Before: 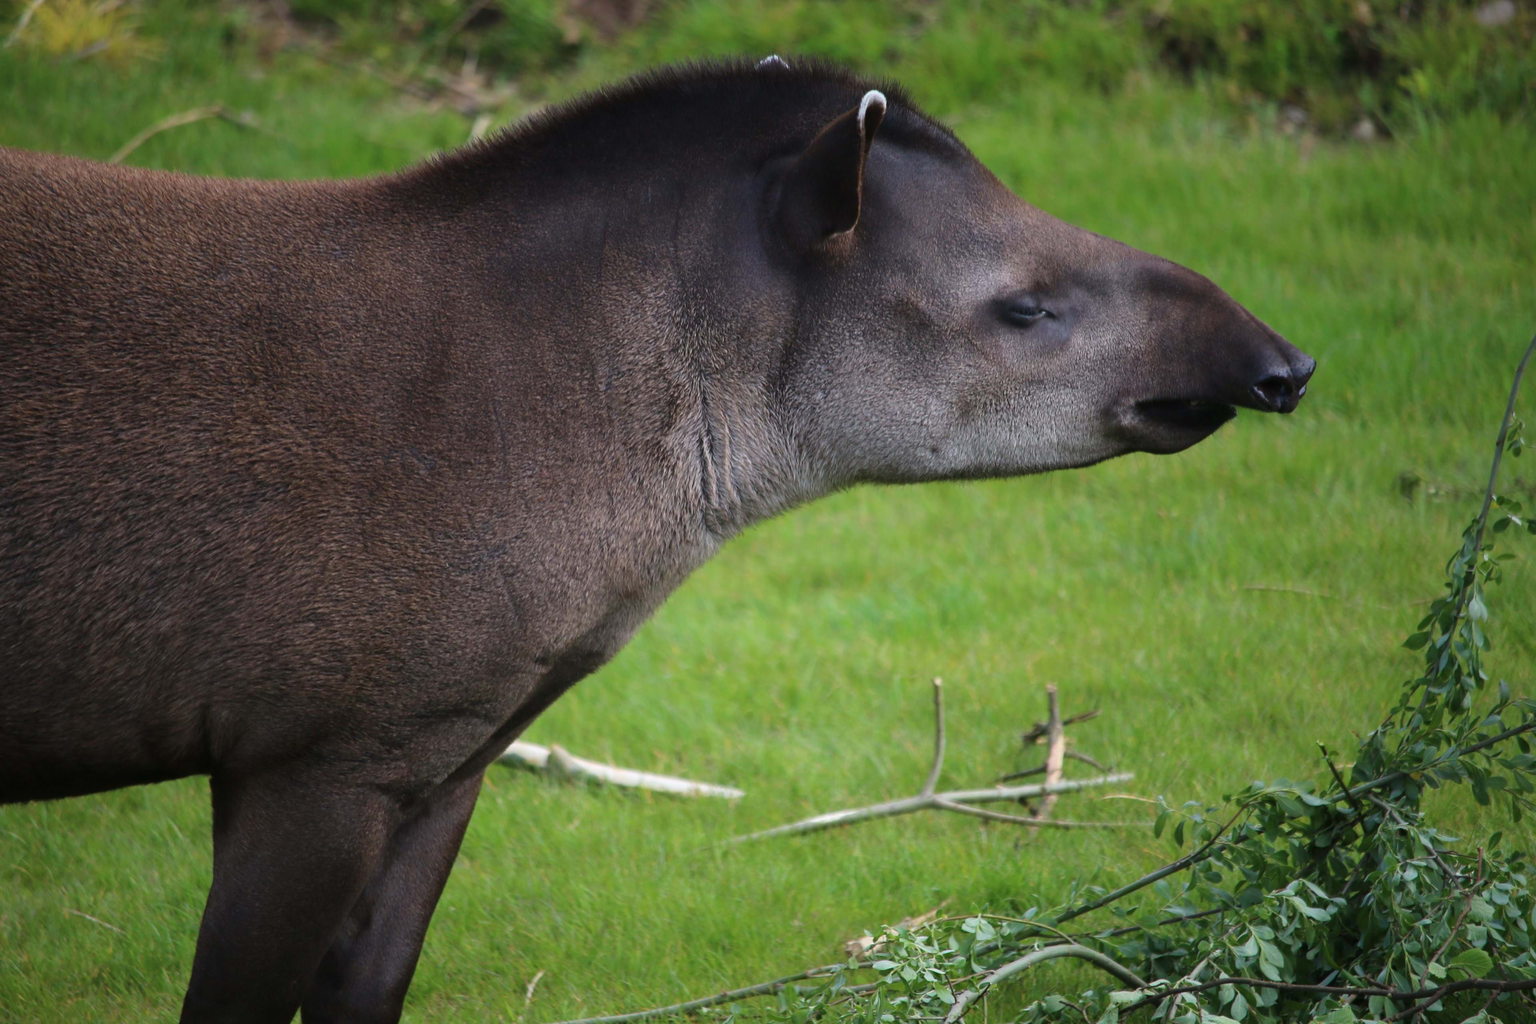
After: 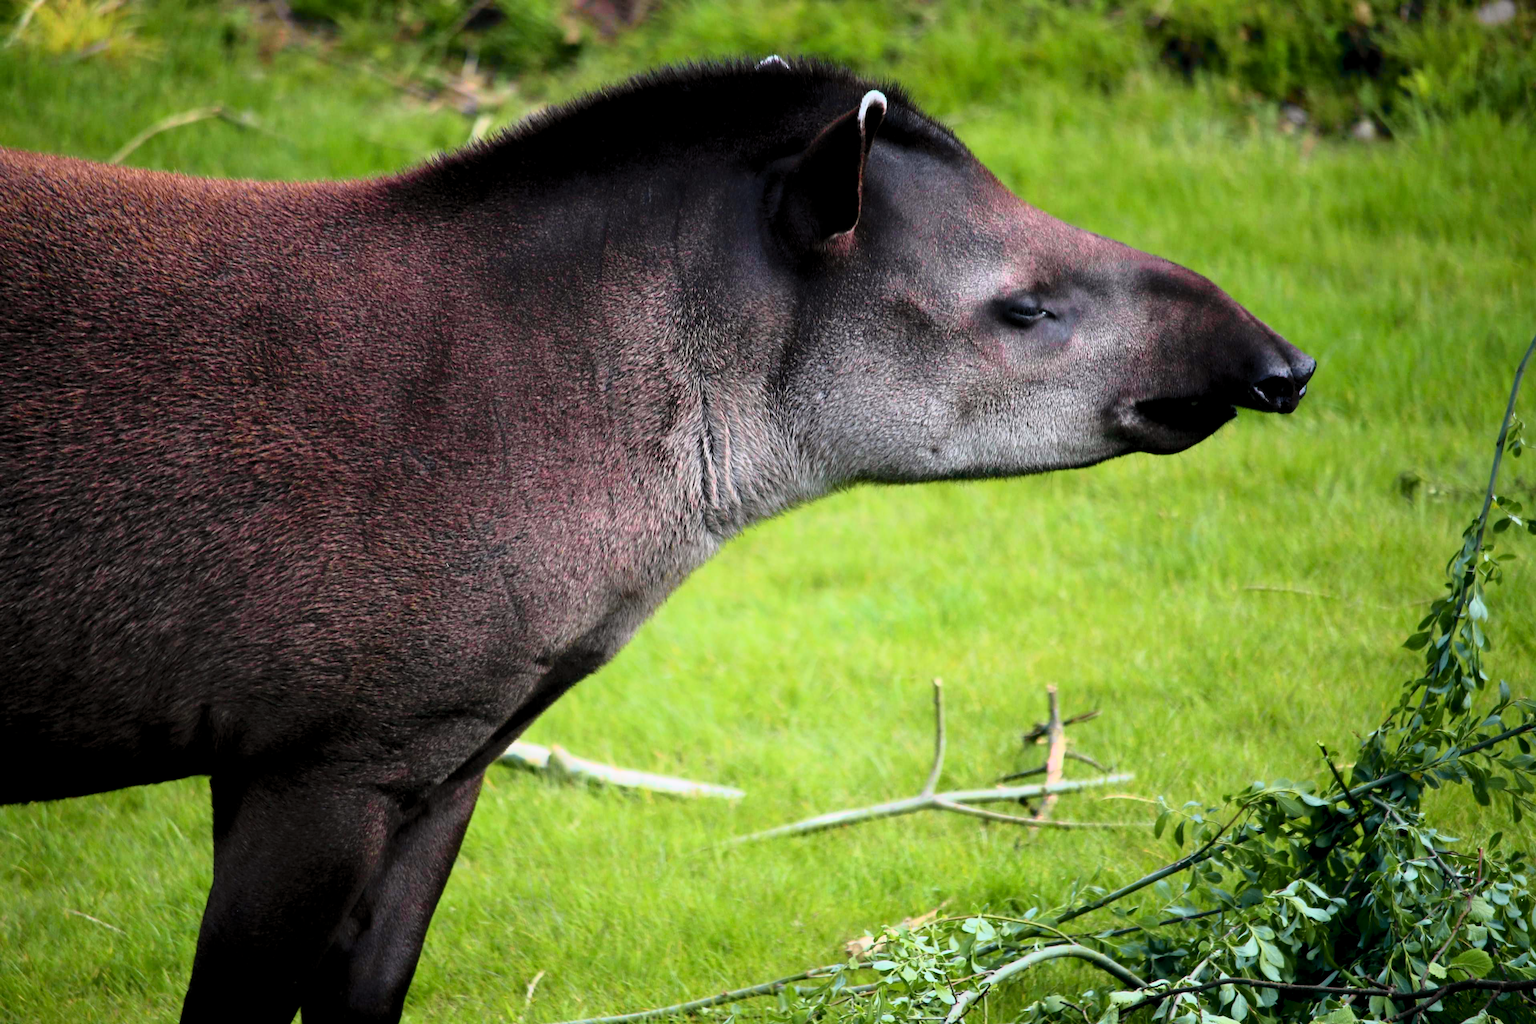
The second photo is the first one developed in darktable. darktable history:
rgb levels: levels [[0.01, 0.419, 0.839], [0, 0.5, 1], [0, 0.5, 1]]
tone curve: curves: ch0 [(0, 0) (0.046, 0.031) (0.163, 0.114) (0.391, 0.432) (0.488, 0.561) (0.695, 0.839) (0.785, 0.904) (1, 0.965)]; ch1 [(0, 0) (0.248, 0.252) (0.427, 0.412) (0.482, 0.462) (0.499, 0.499) (0.518, 0.518) (0.535, 0.577) (0.585, 0.623) (0.679, 0.743) (0.788, 0.809) (1, 1)]; ch2 [(0, 0) (0.313, 0.262) (0.427, 0.417) (0.473, 0.47) (0.503, 0.503) (0.523, 0.515) (0.557, 0.596) (0.598, 0.646) (0.708, 0.771) (1, 1)], color space Lab, independent channels, preserve colors none
